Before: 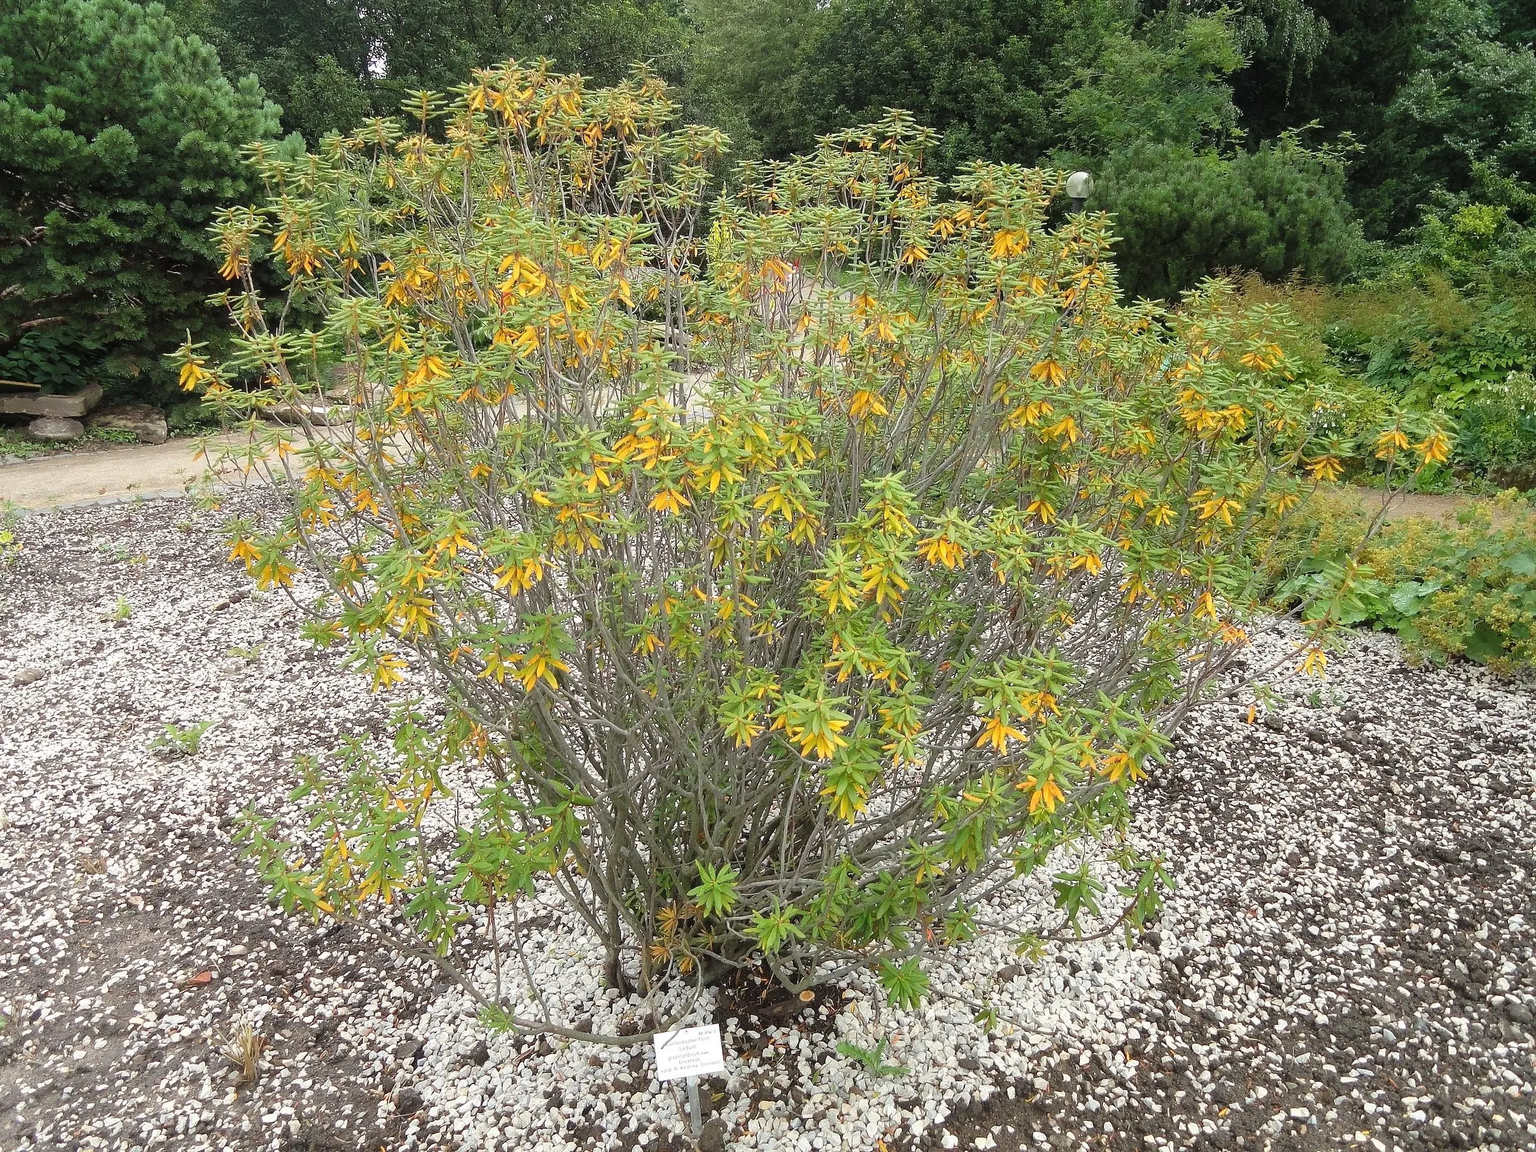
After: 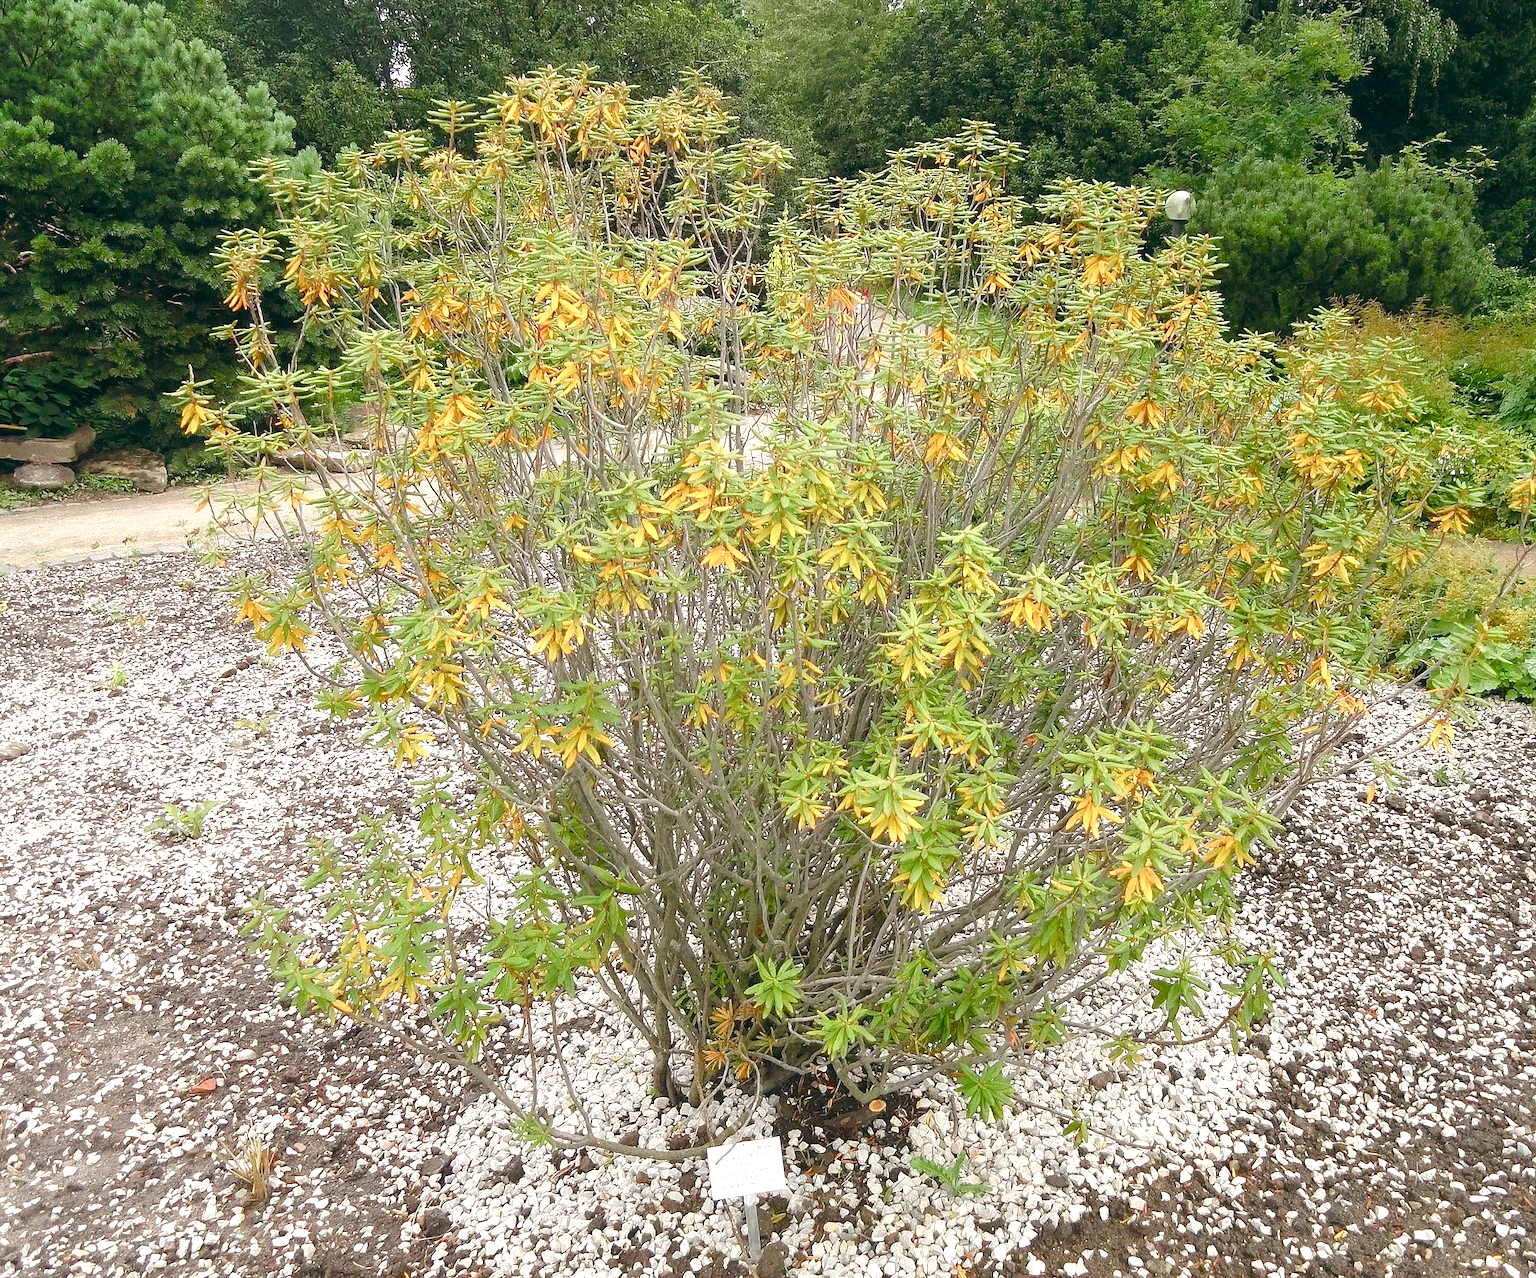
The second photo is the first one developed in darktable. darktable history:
color balance rgb: perceptual saturation grading › global saturation 20%, perceptual saturation grading › highlights -50%, perceptual saturation grading › shadows 30%, perceptual brilliance grading › global brilliance 10%, perceptual brilliance grading › shadows 15%
crop and rotate: left 1.088%, right 8.807%
color balance: lift [1, 0.998, 1.001, 1.002], gamma [1, 1.02, 1, 0.98], gain [1, 1.02, 1.003, 0.98]
